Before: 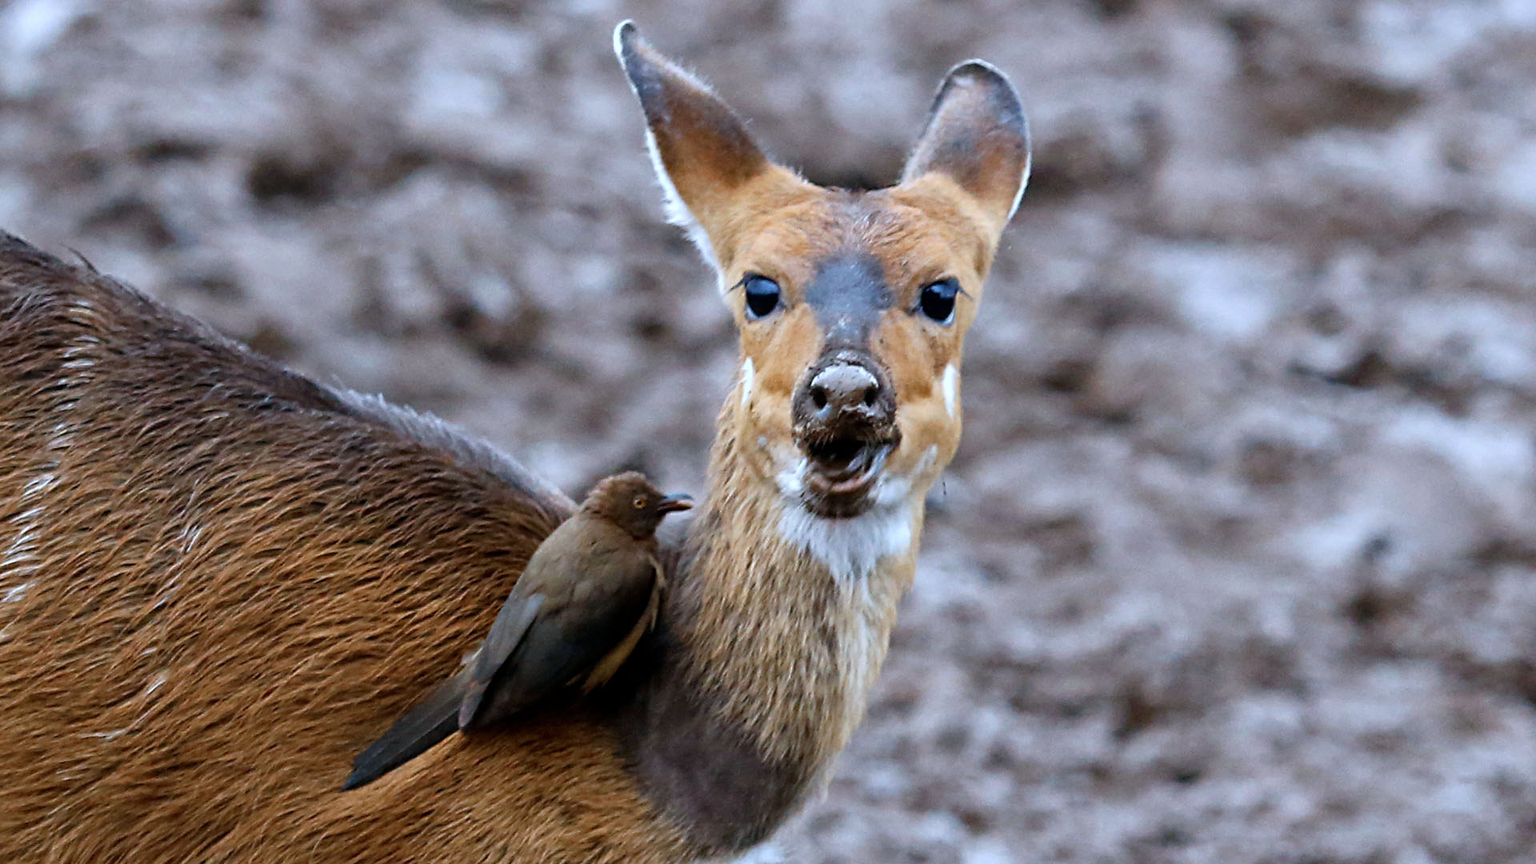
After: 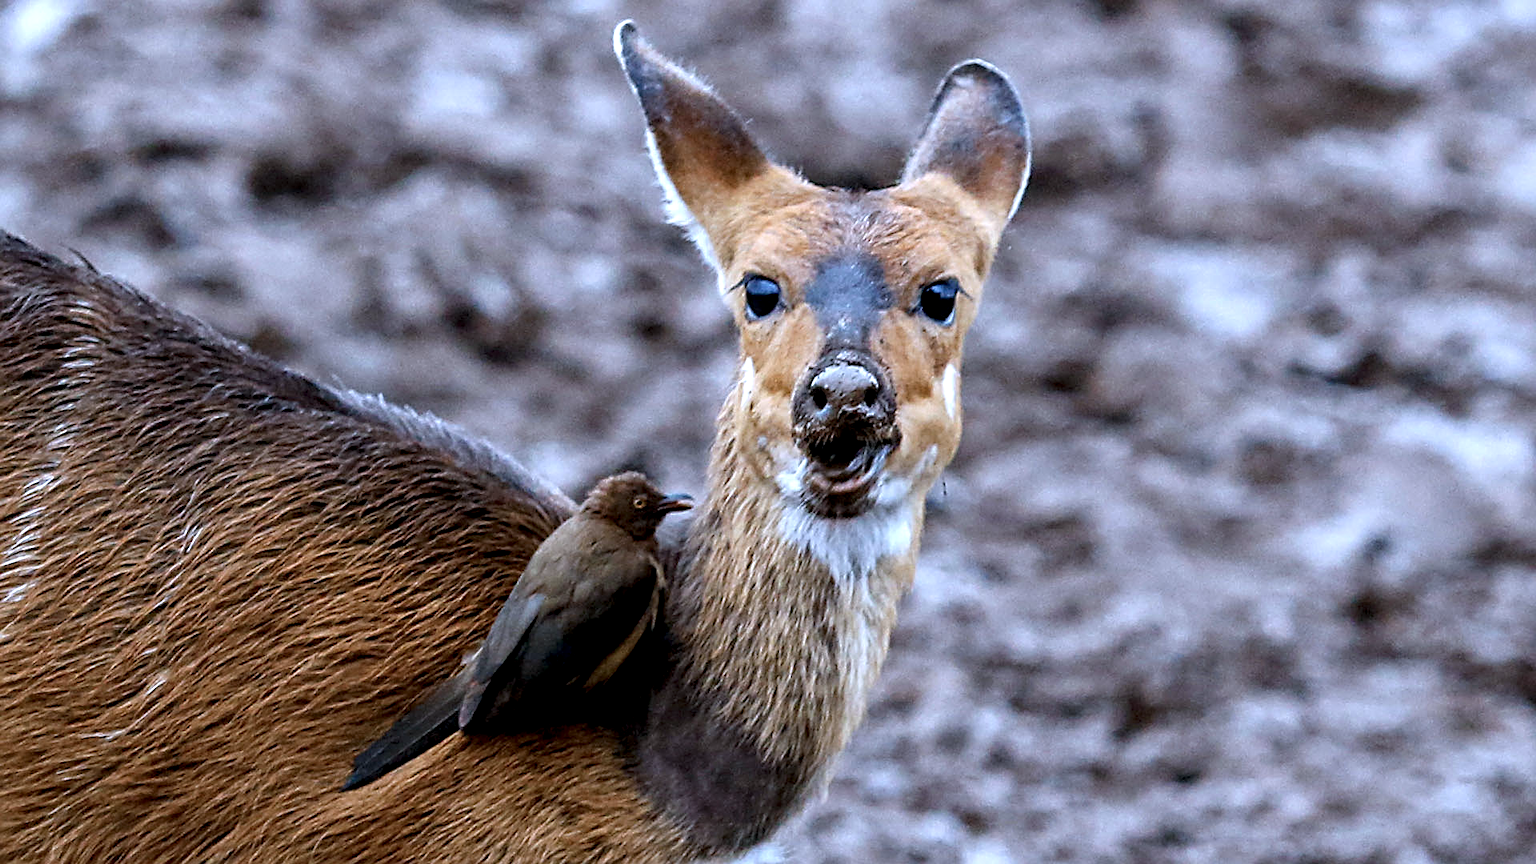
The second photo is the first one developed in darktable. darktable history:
local contrast: highlights 59%, detail 145%
color calibration: illuminant as shot in camera, x 0.358, y 0.373, temperature 4628.91 K
sharpen: on, module defaults
